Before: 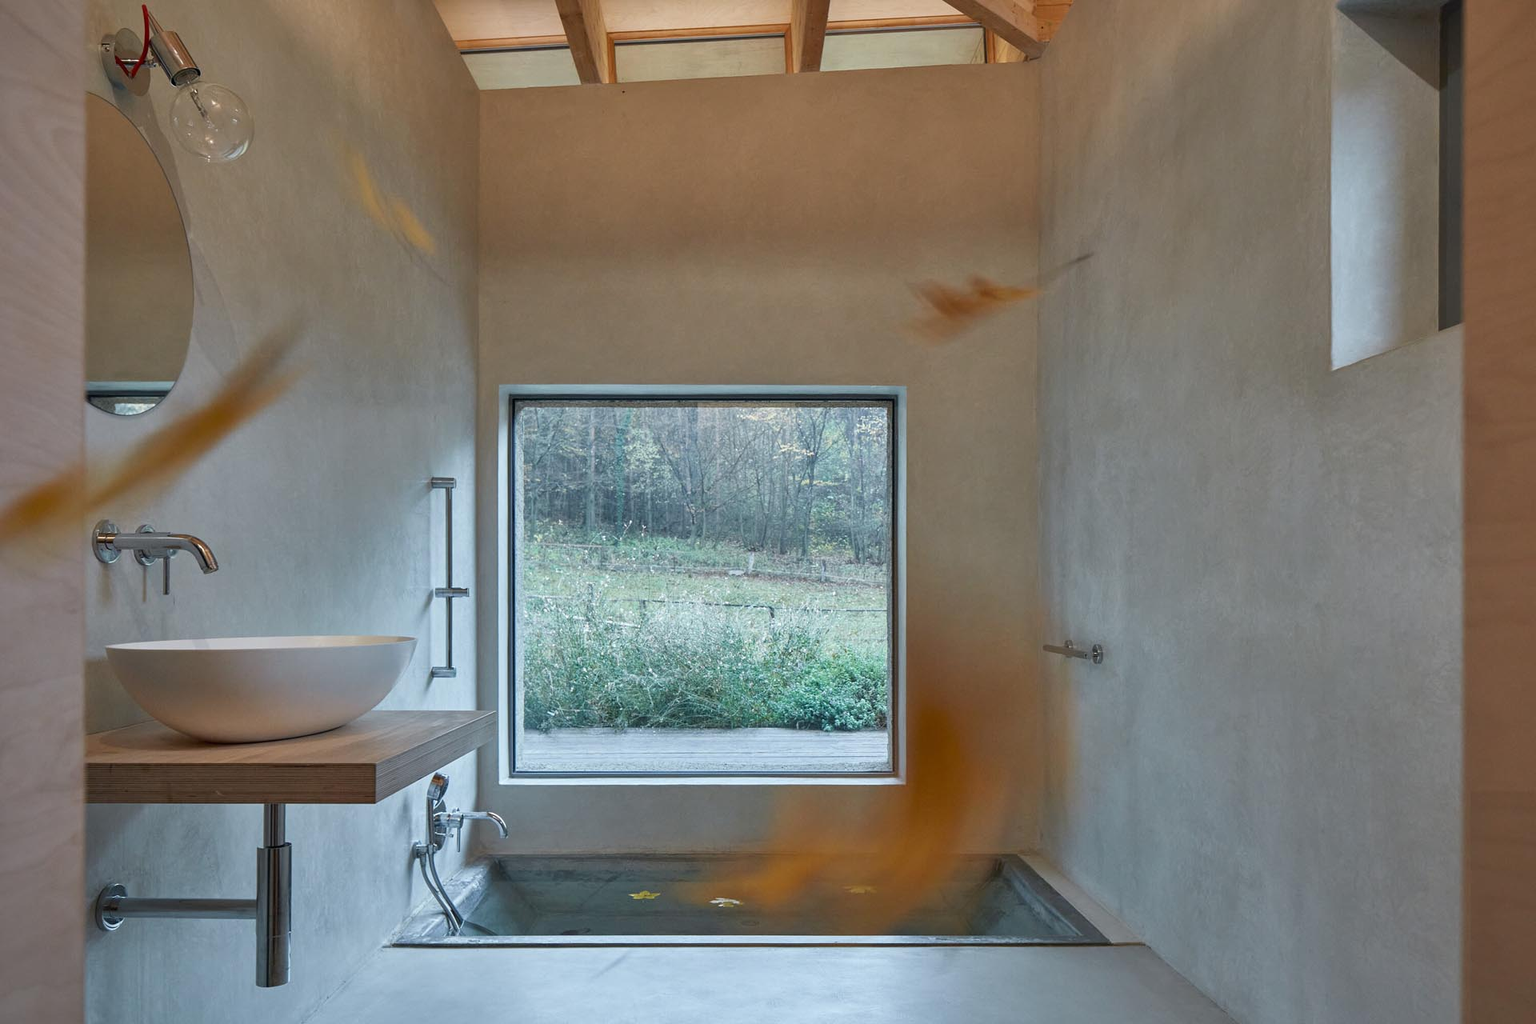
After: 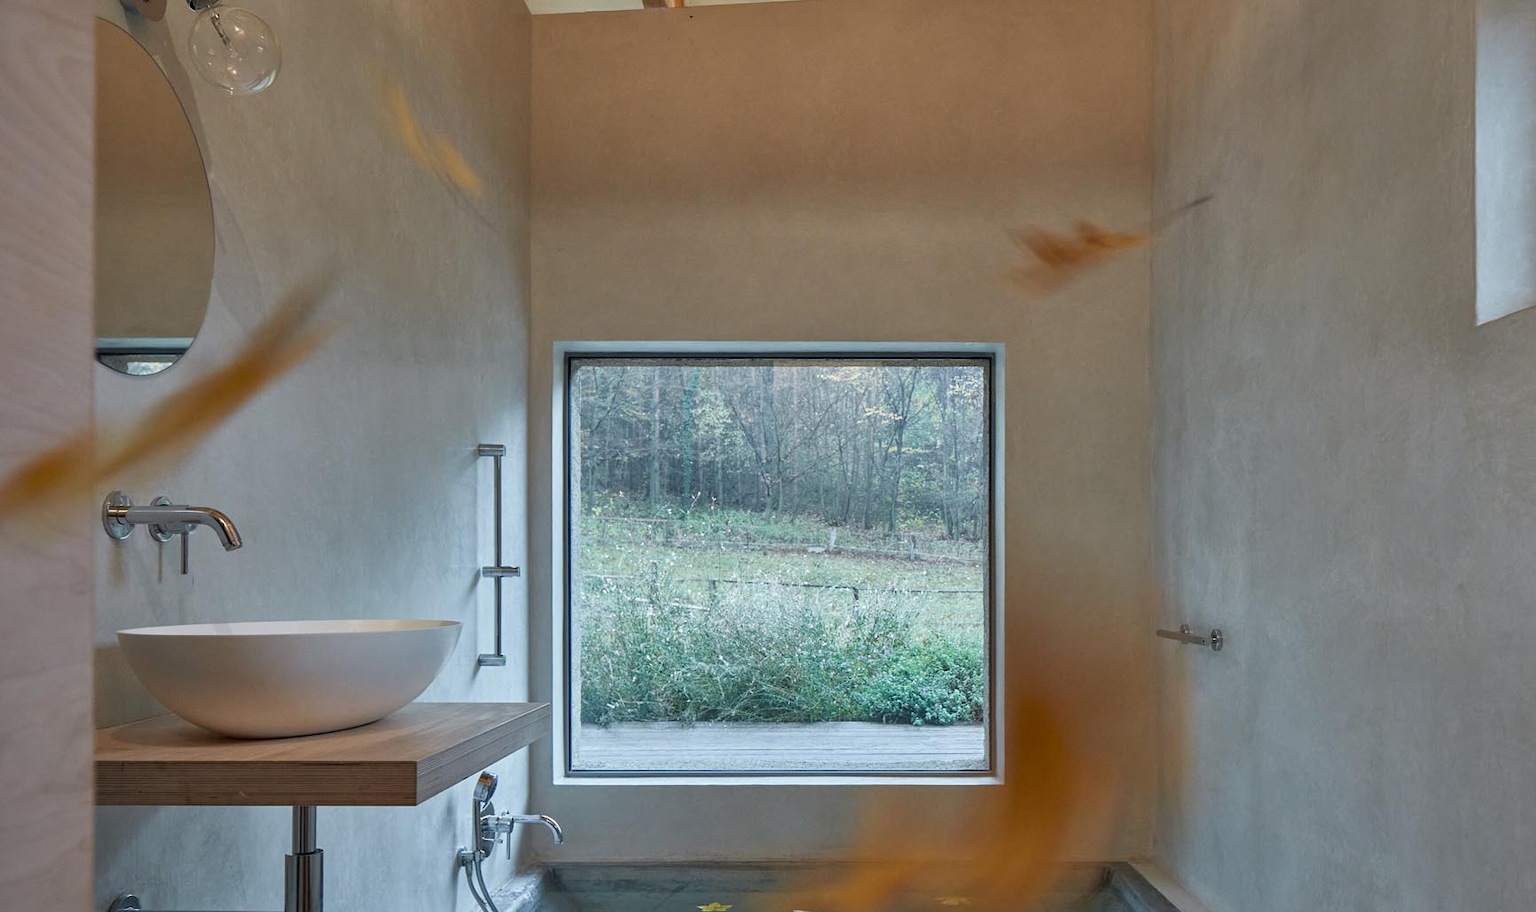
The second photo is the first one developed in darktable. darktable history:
crop: top 7.545%, right 9.754%, bottom 11.987%
